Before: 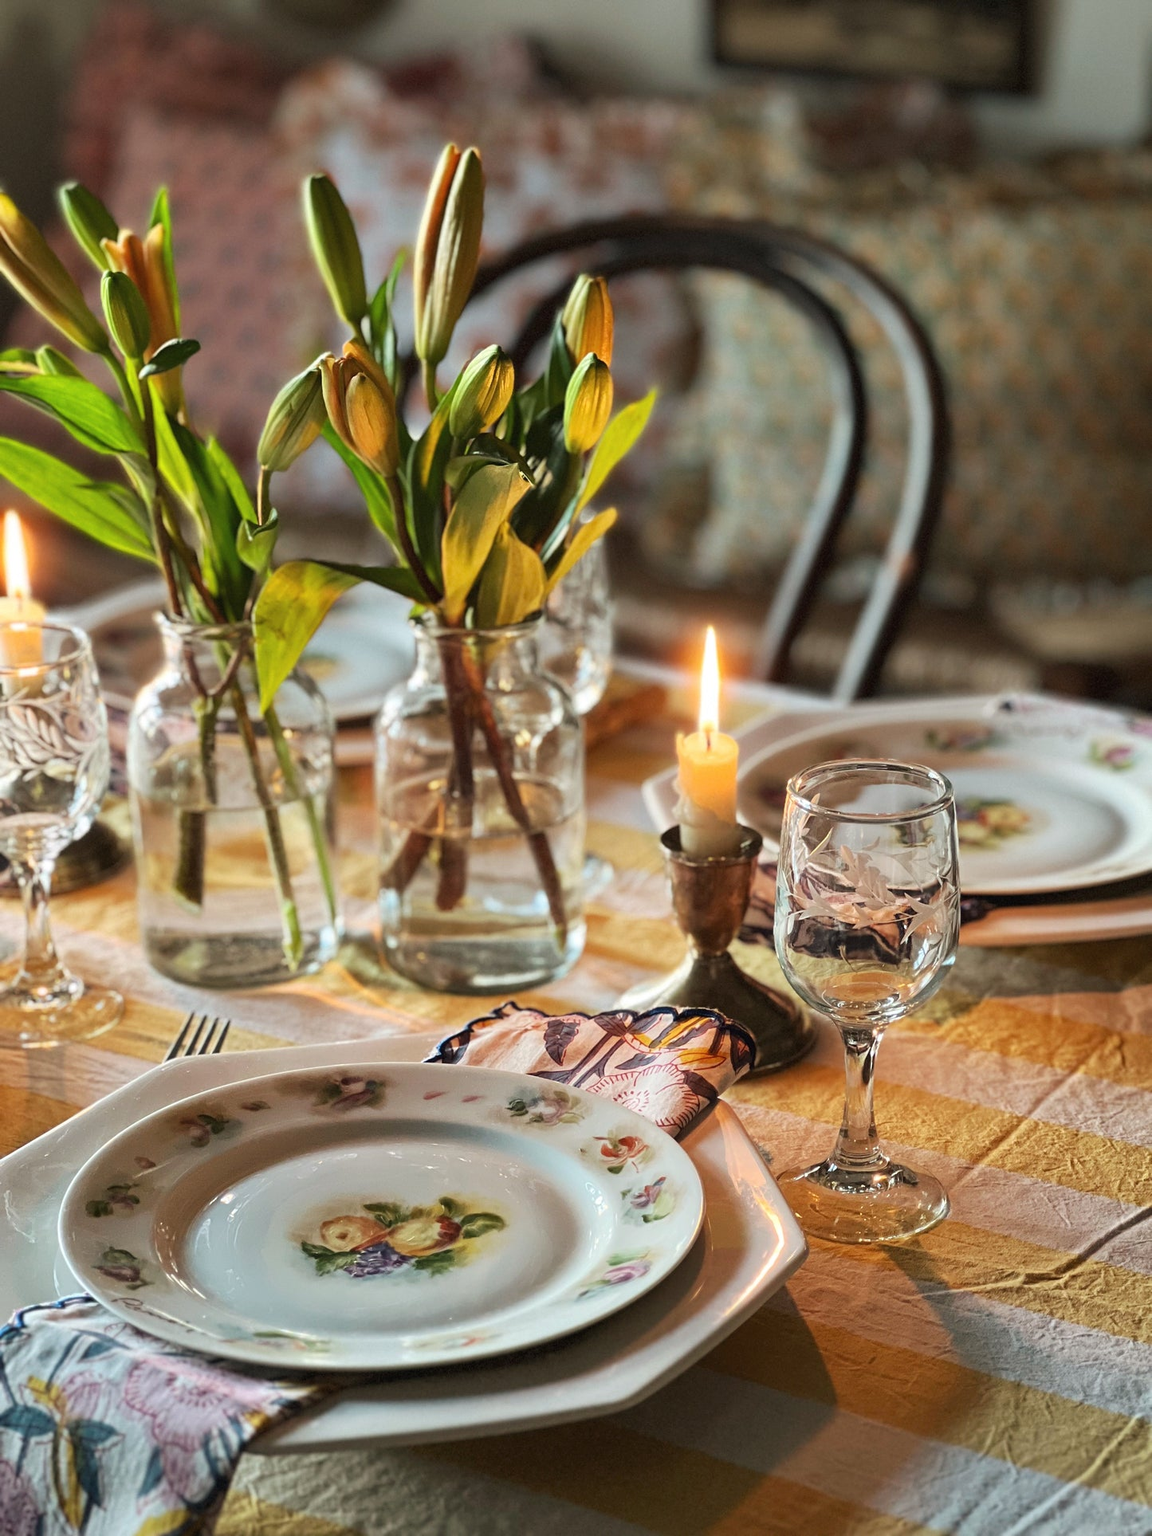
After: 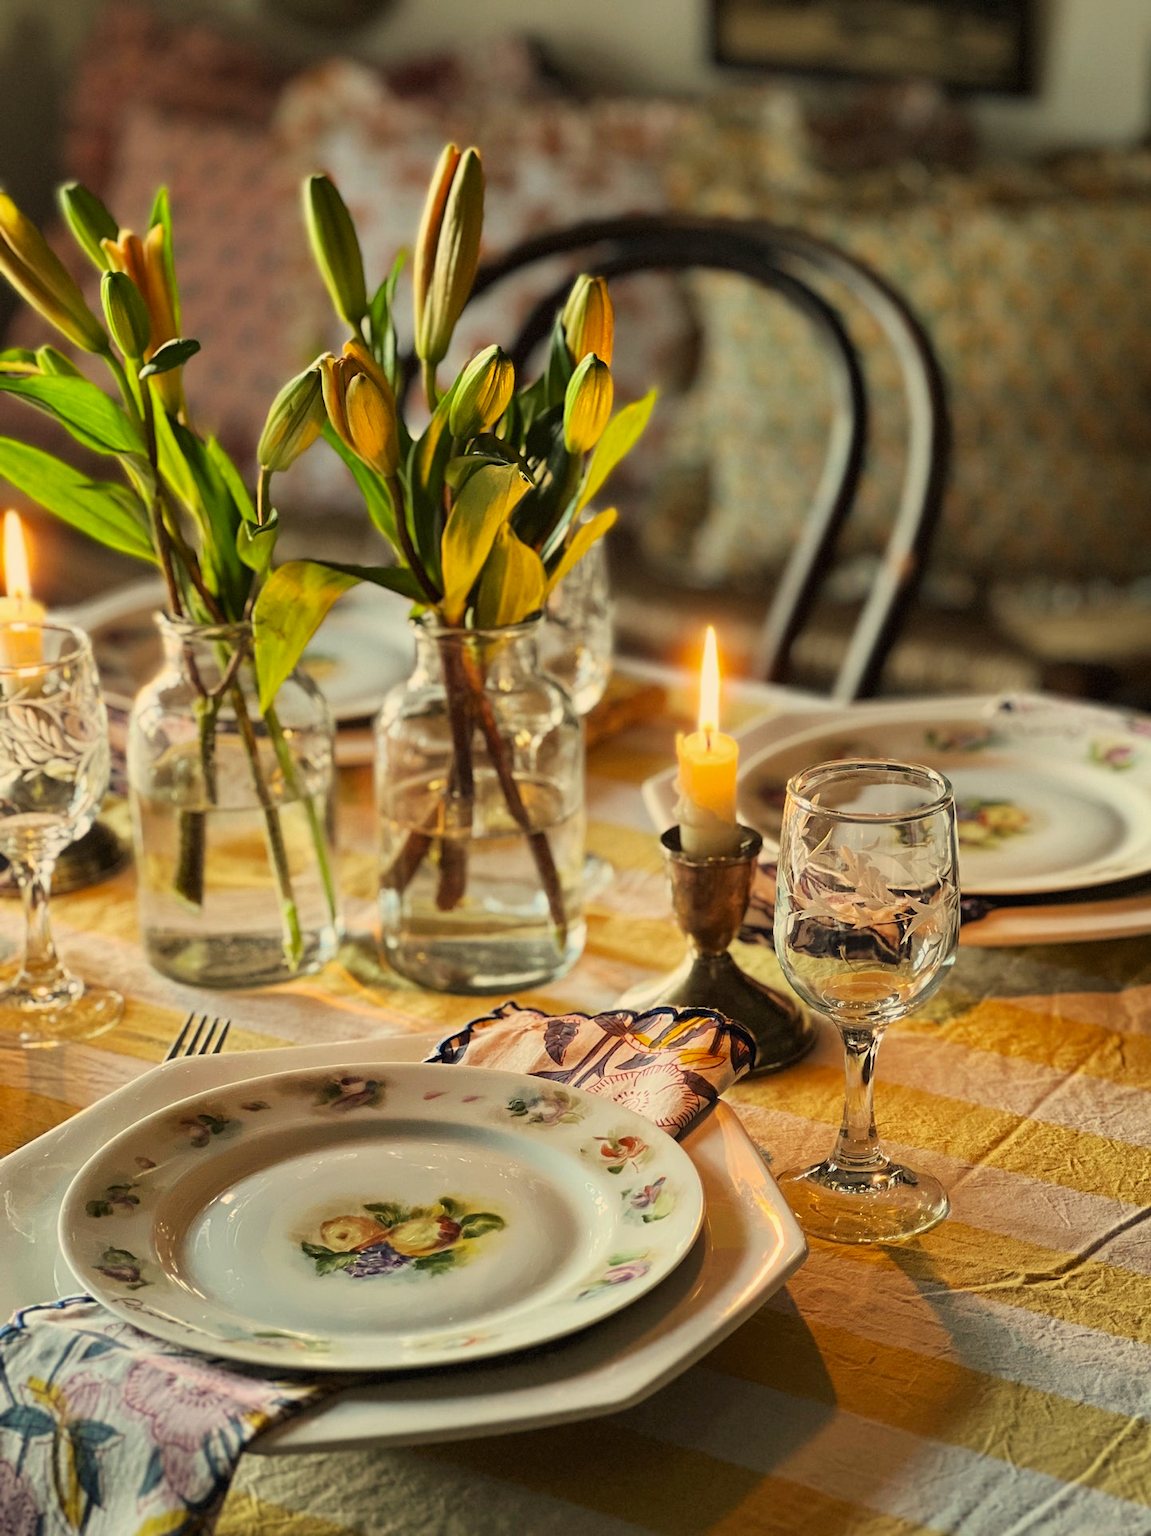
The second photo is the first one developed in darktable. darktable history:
color correction: highlights a* 2.72, highlights b* 22.8
filmic rgb: black relative exposure -11.35 EV, white relative exposure 3.22 EV, hardness 6.76, color science v6 (2022)
